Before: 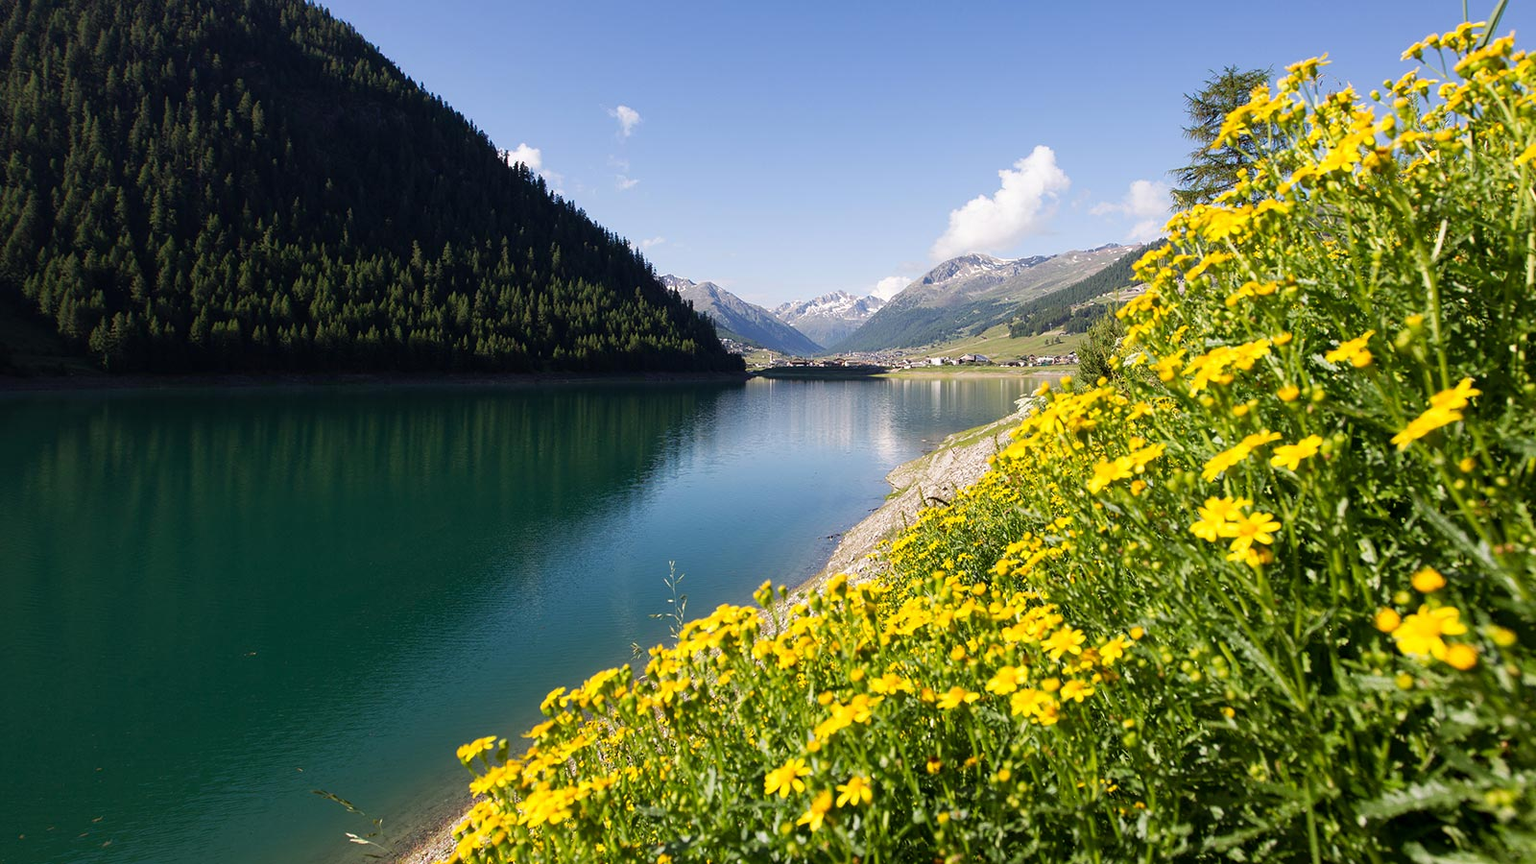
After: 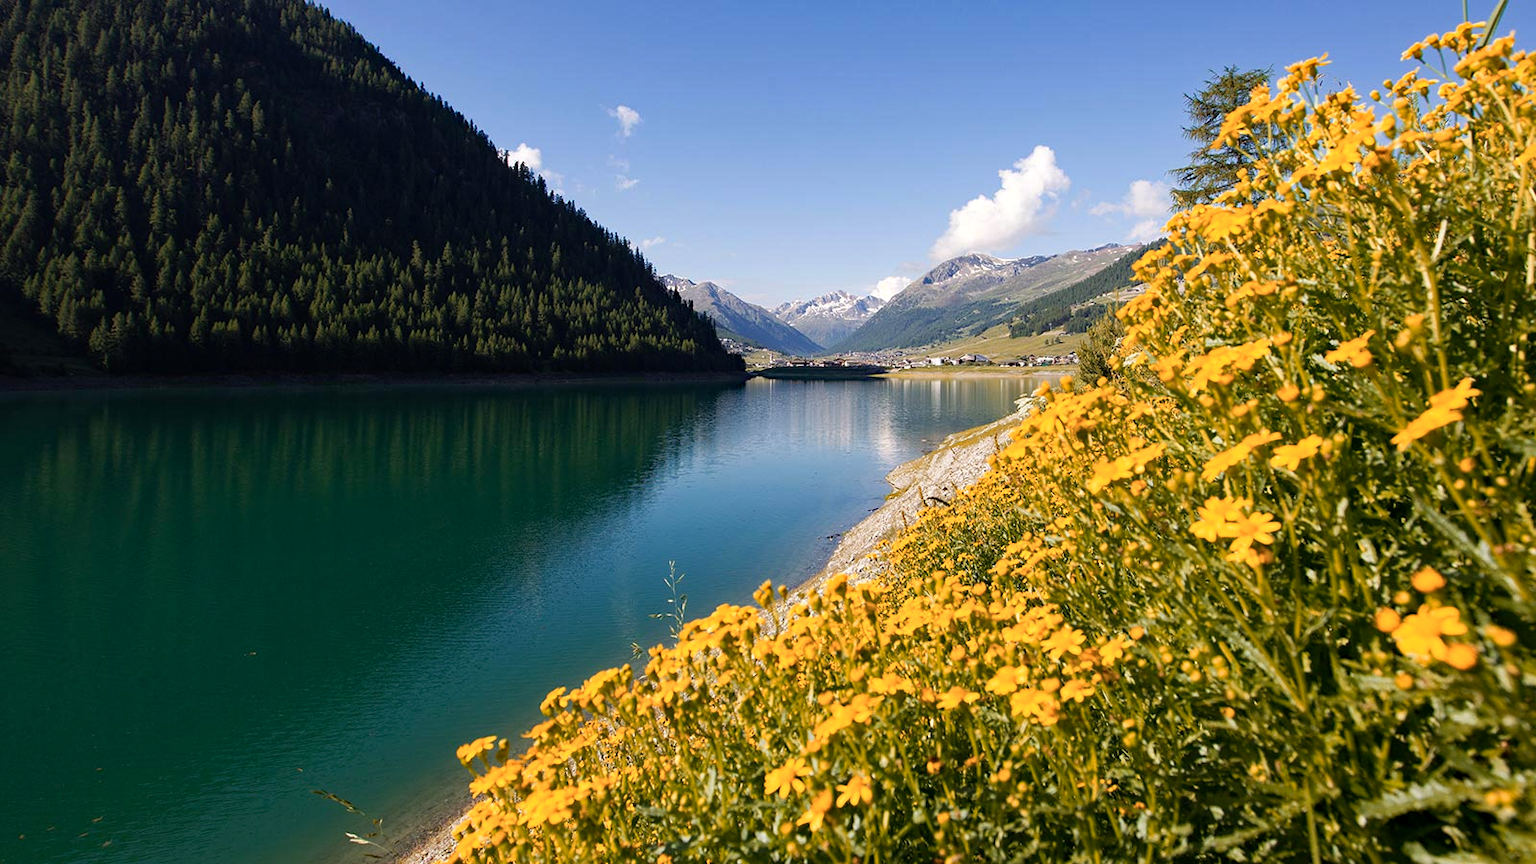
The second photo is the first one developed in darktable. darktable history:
haze removal: strength 0.29, distance 0.25, compatibility mode true, adaptive false
color zones: curves: ch2 [(0, 0.5) (0.143, 0.5) (0.286, 0.416) (0.429, 0.5) (0.571, 0.5) (0.714, 0.5) (0.857, 0.5) (1, 0.5)]
